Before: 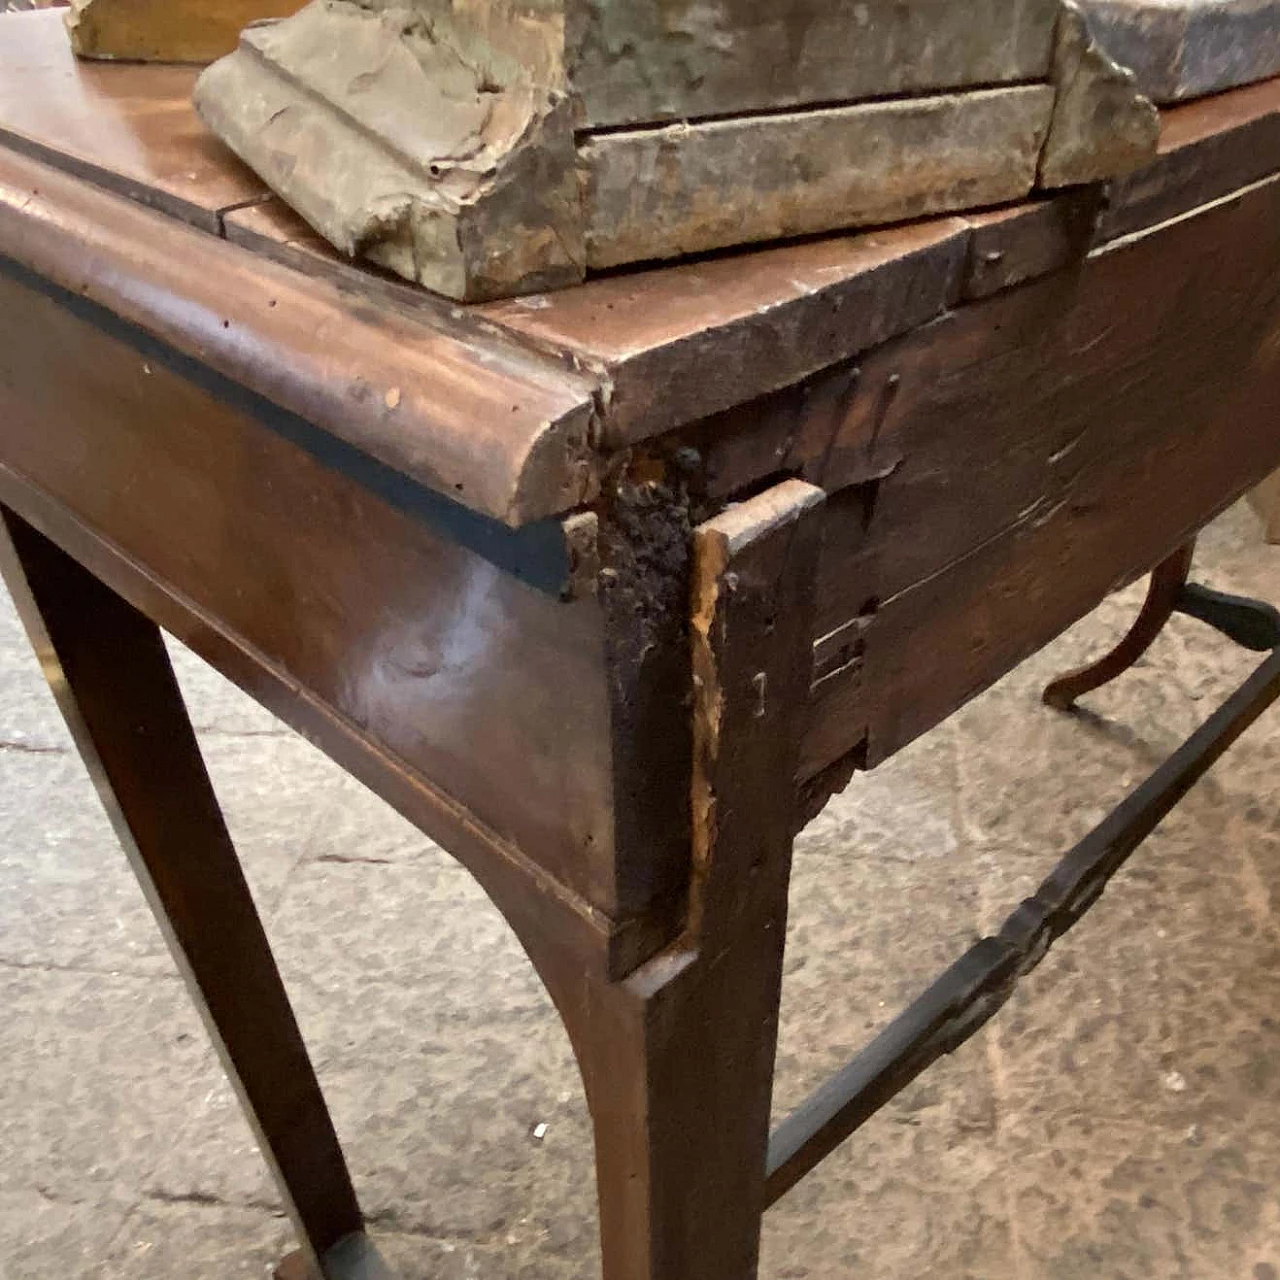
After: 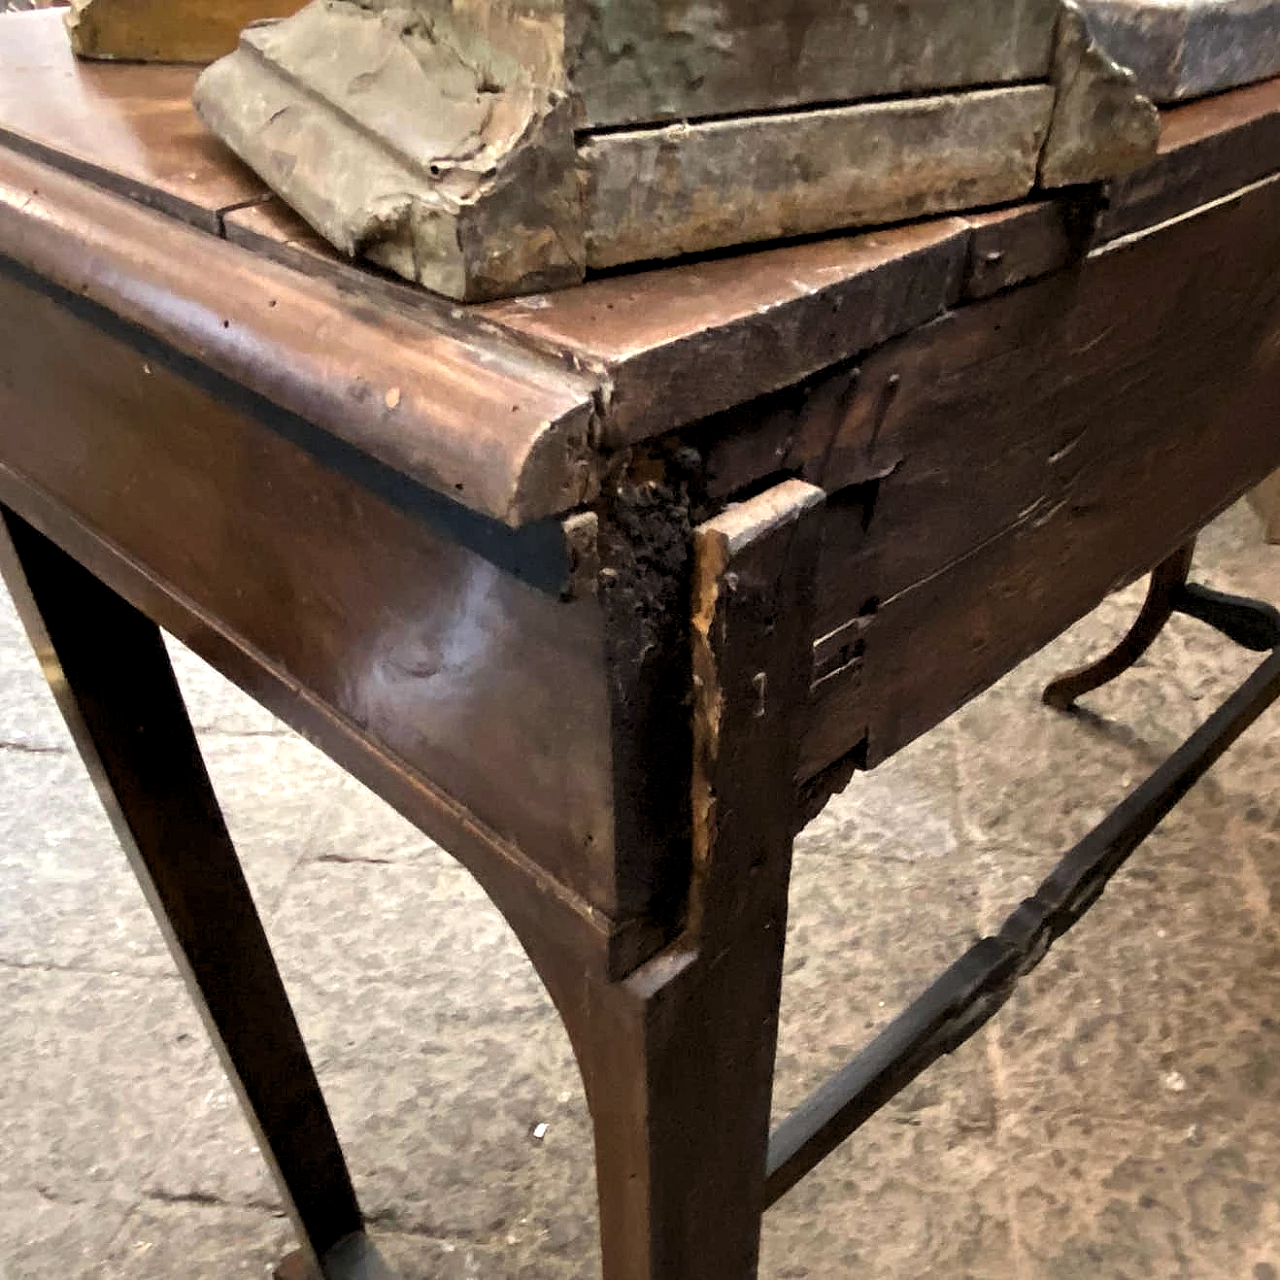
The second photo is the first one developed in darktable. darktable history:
levels: levels [0.052, 0.496, 0.908]
